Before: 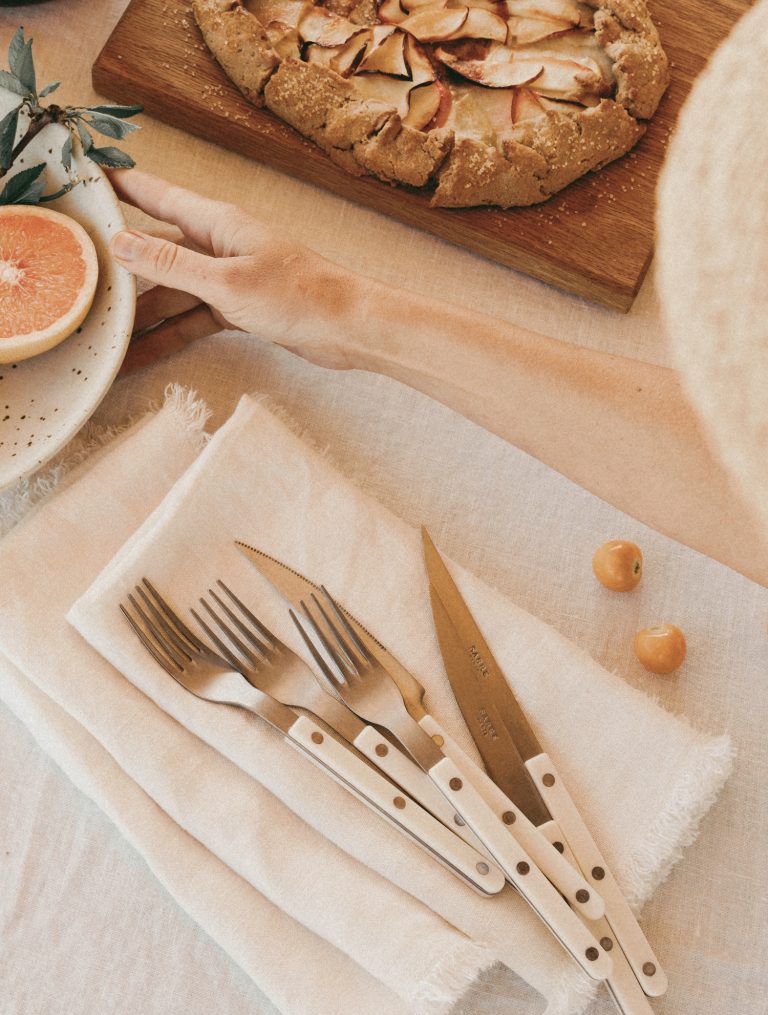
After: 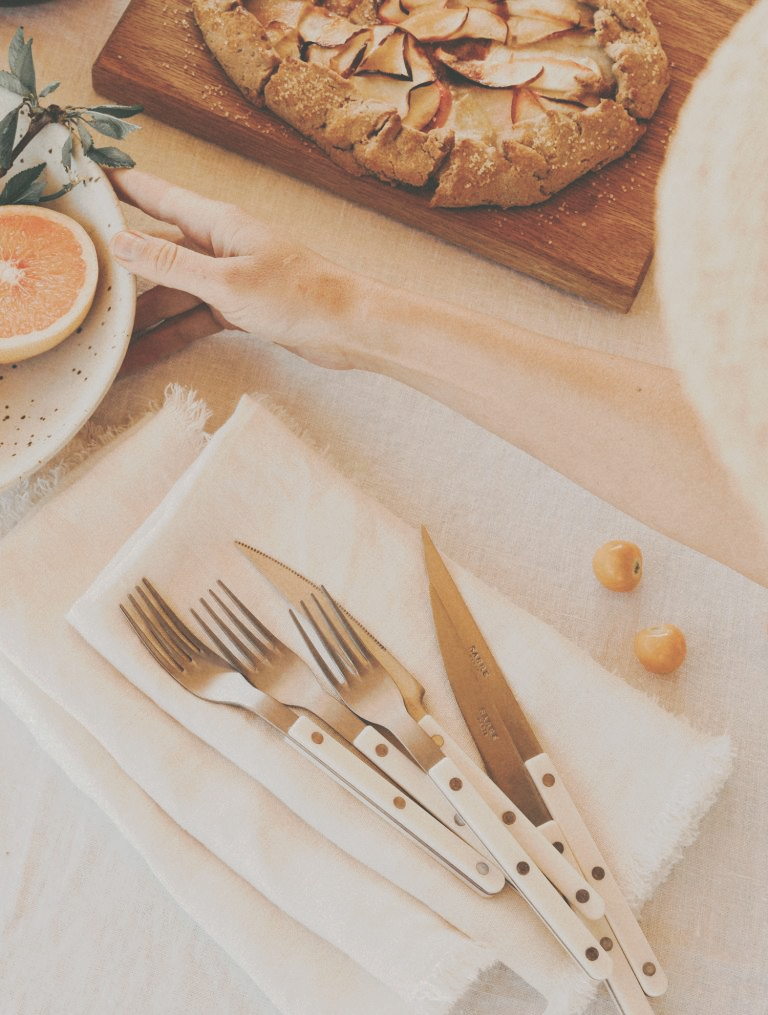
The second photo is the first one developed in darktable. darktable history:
tone curve: curves: ch0 [(0, 0) (0.003, 0.217) (0.011, 0.217) (0.025, 0.229) (0.044, 0.243) (0.069, 0.253) (0.1, 0.265) (0.136, 0.281) (0.177, 0.305) (0.224, 0.331) (0.277, 0.369) (0.335, 0.415) (0.399, 0.472) (0.468, 0.543) (0.543, 0.609) (0.623, 0.676) (0.709, 0.734) (0.801, 0.798) (0.898, 0.849) (1, 1)], preserve colors none
